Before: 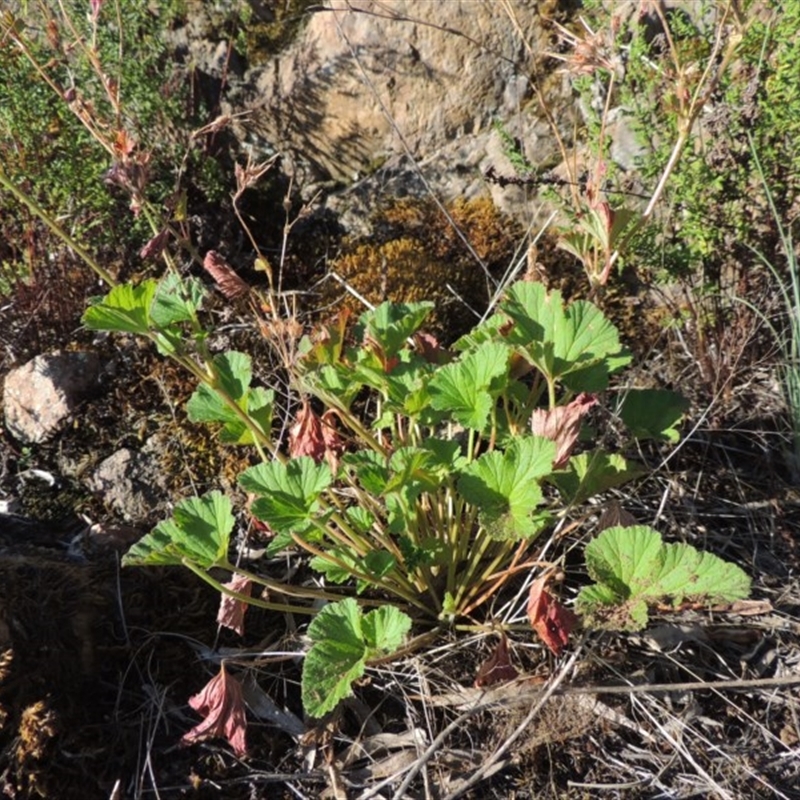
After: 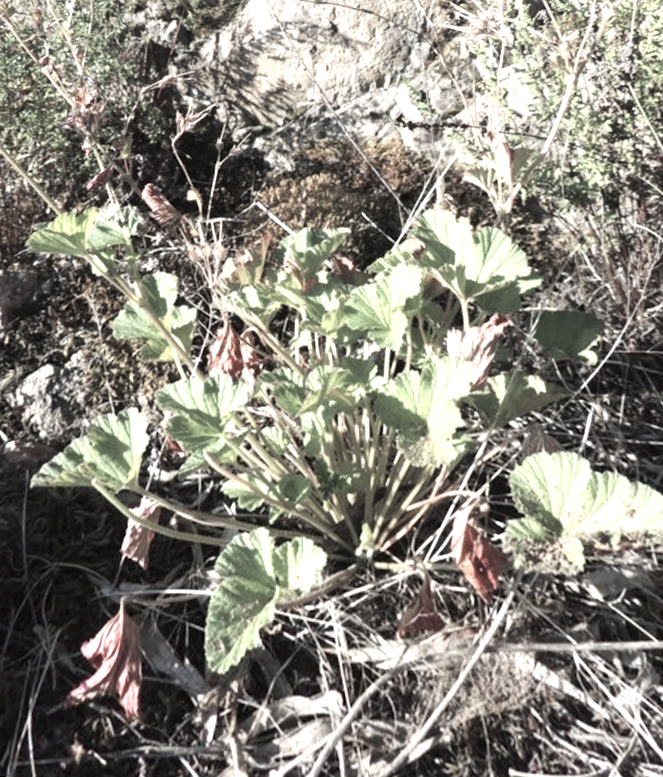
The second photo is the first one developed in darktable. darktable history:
color zones: curves: ch1 [(0, 0.34) (0.143, 0.164) (0.286, 0.152) (0.429, 0.176) (0.571, 0.173) (0.714, 0.188) (0.857, 0.199) (1, 0.34)]
exposure: black level correction 0, exposure 1.1 EV, compensate exposure bias true, compensate highlight preservation false
rotate and perspective: rotation 0.72°, lens shift (vertical) -0.352, lens shift (horizontal) -0.051, crop left 0.152, crop right 0.859, crop top 0.019, crop bottom 0.964
